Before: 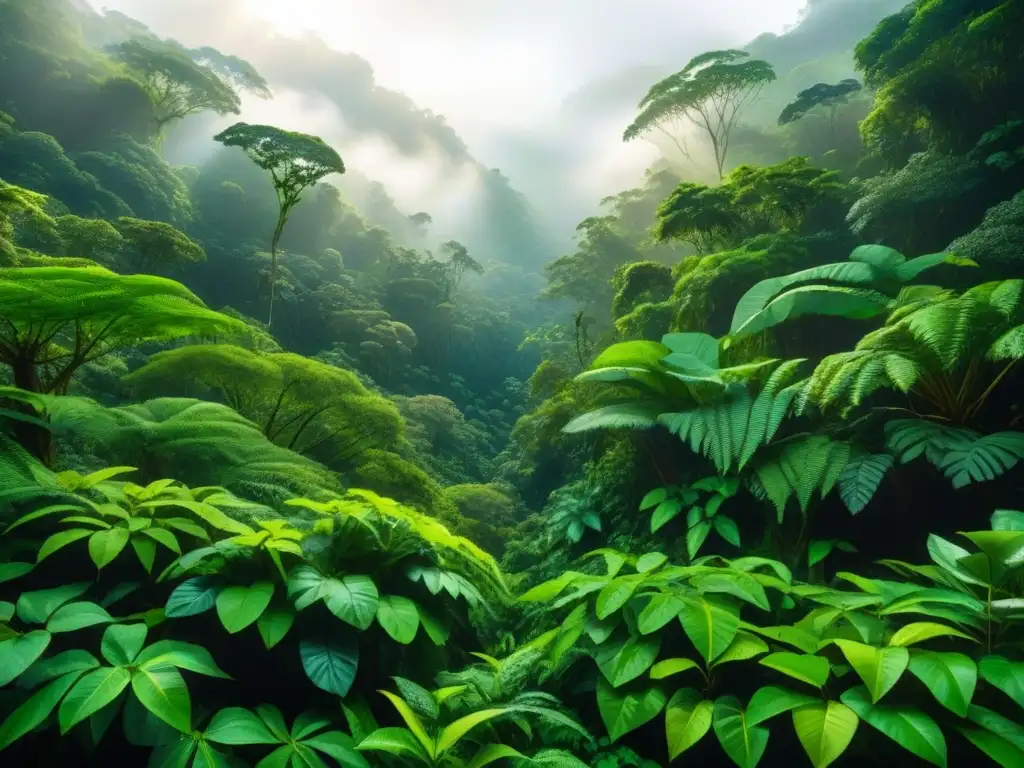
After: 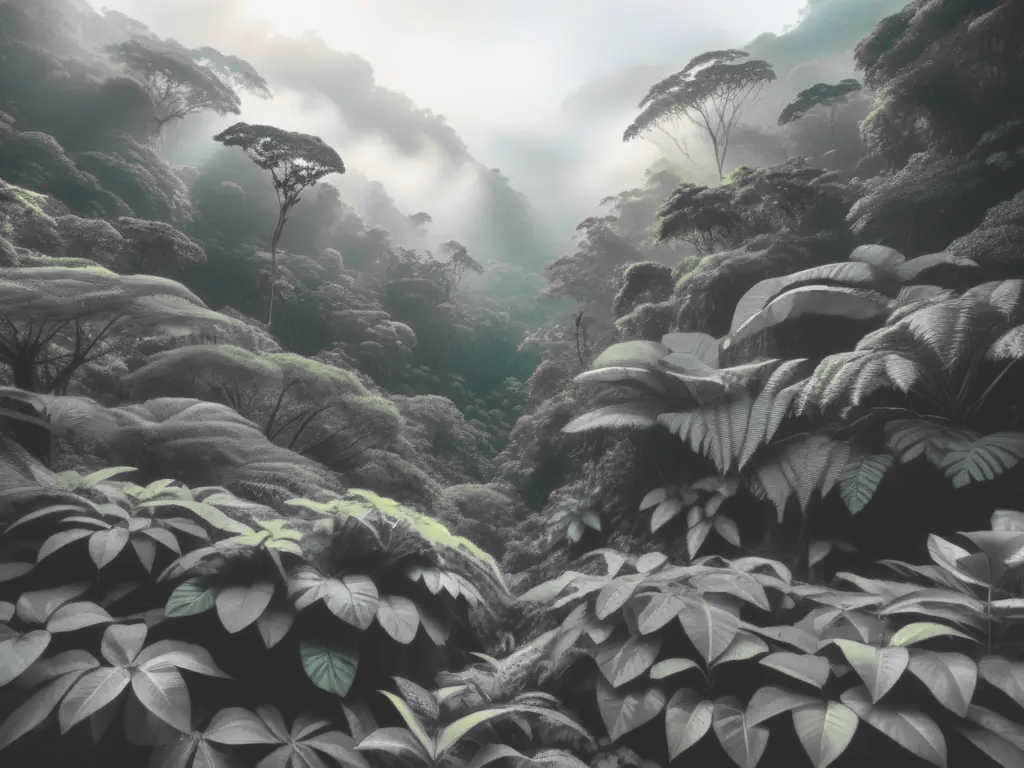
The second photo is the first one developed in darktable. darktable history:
color zones: curves: ch1 [(0, 0.679) (0.143, 0.647) (0.286, 0.261) (0.378, -0.011) (0.571, 0.396) (0.714, 0.399) (0.857, 0.406) (1, 0.679)]
exposure: black level correction -0.025, exposure -0.117 EV, compensate highlight preservation false
shadows and highlights: radius 334.93, shadows 63.48, highlights 6.06, compress 87.7%, highlights color adjustment 39.73%, soften with gaussian
